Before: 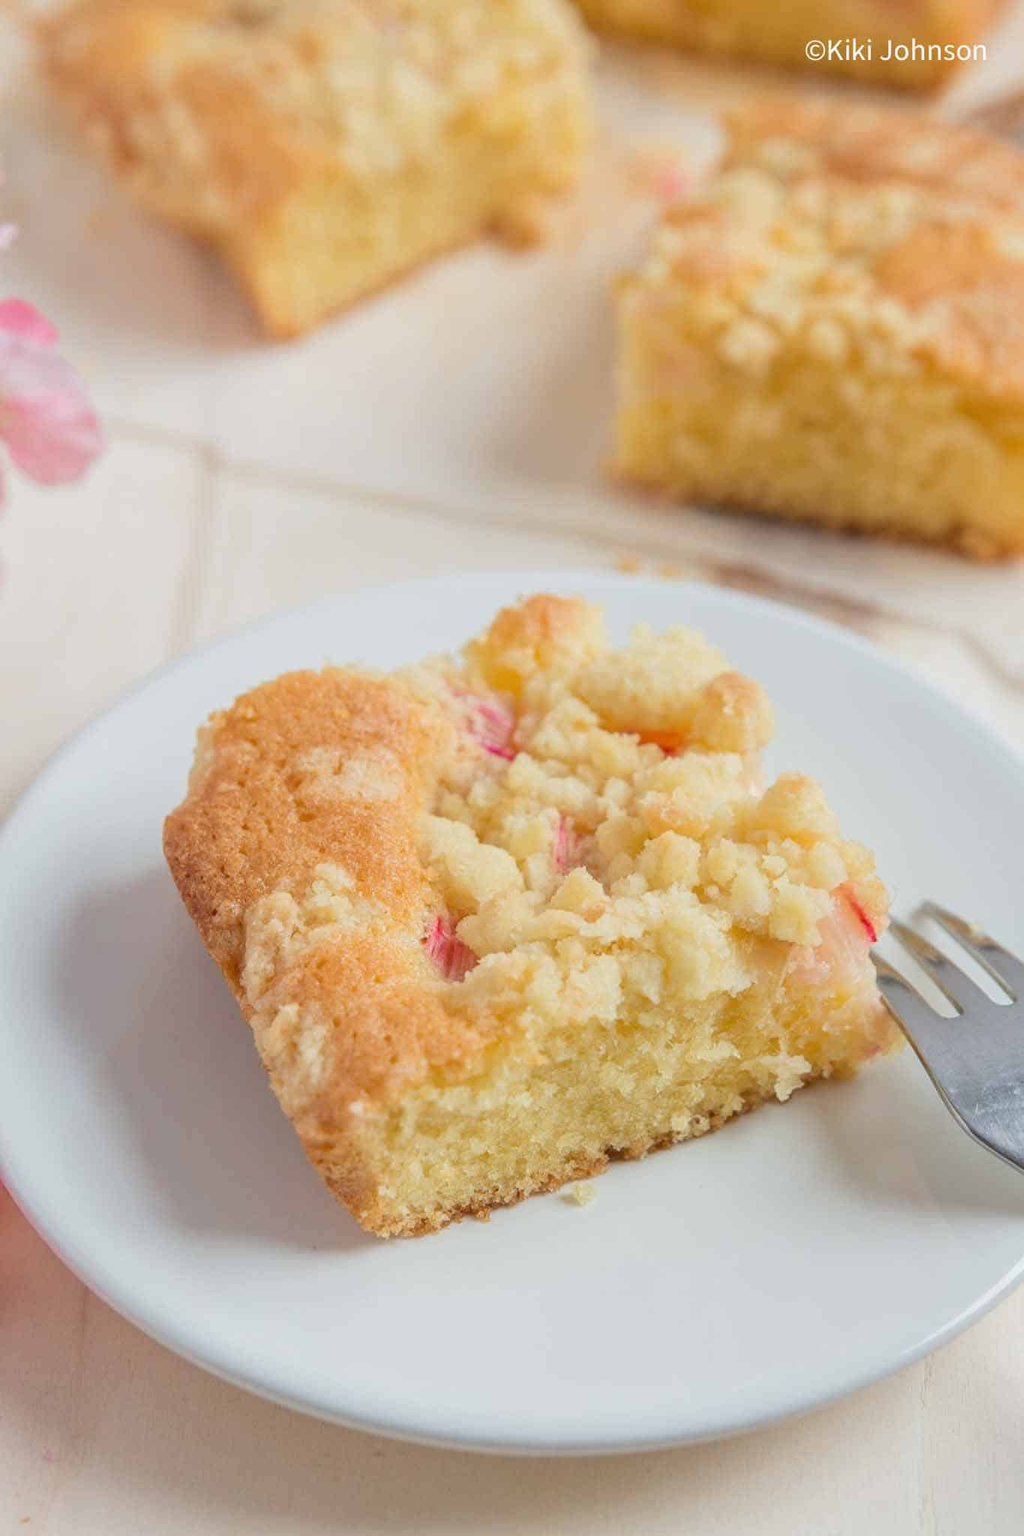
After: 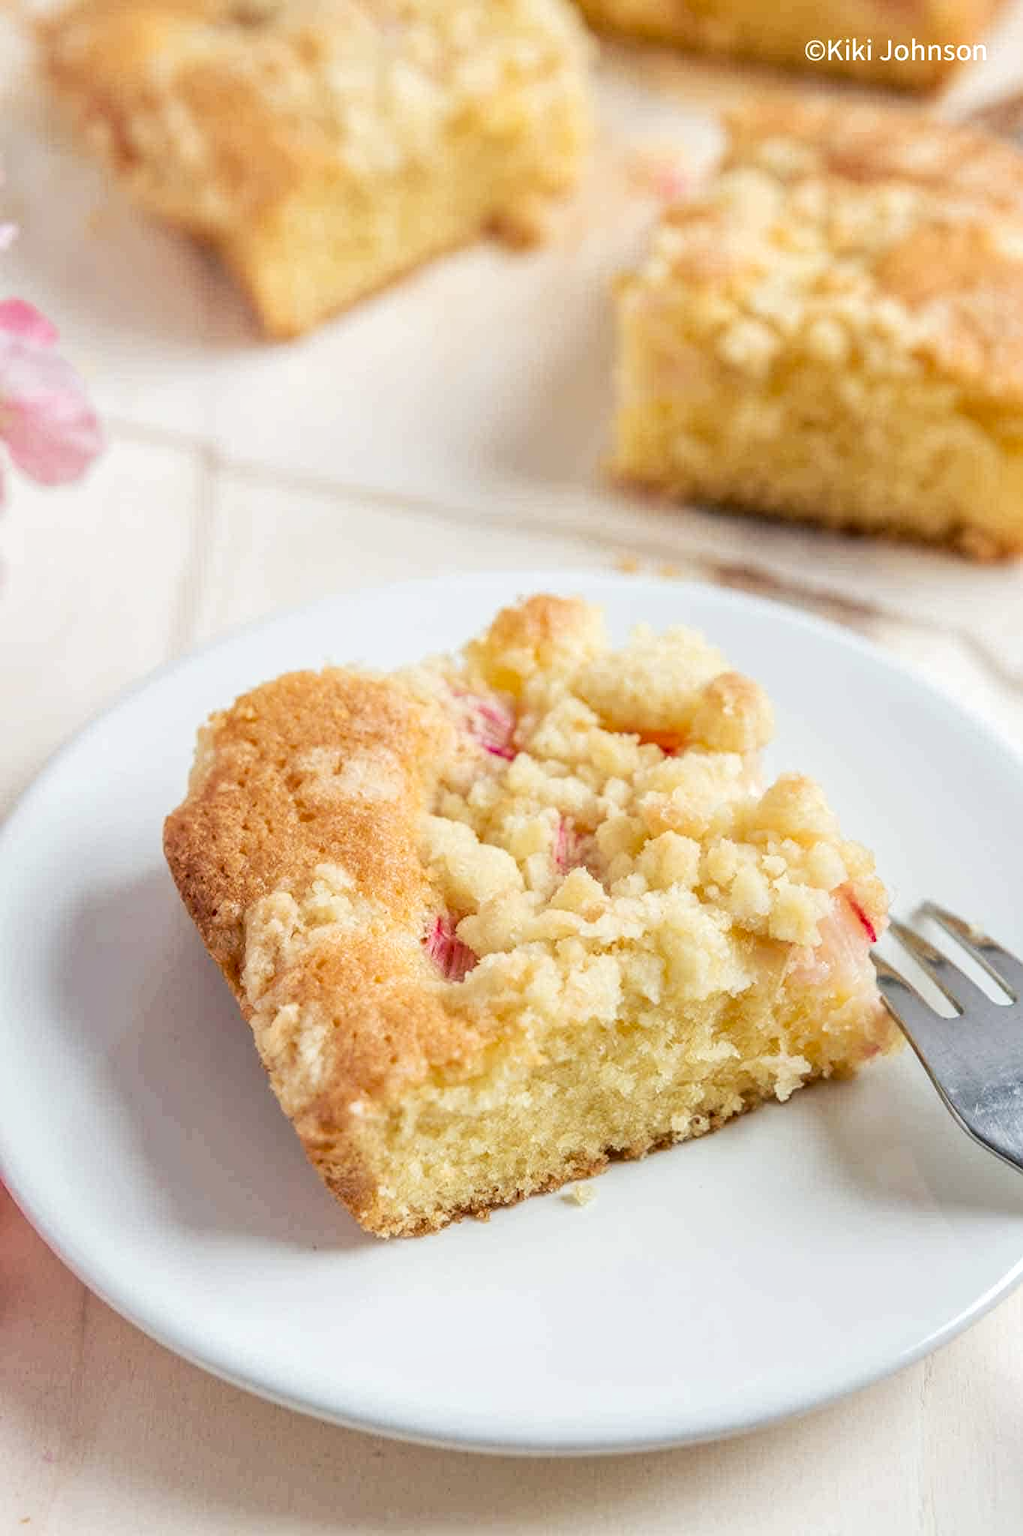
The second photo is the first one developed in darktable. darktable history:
local contrast: detail 150%
tone curve: curves: ch0 [(0, 0) (0.003, 0.032) (0.011, 0.033) (0.025, 0.036) (0.044, 0.046) (0.069, 0.069) (0.1, 0.108) (0.136, 0.157) (0.177, 0.208) (0.224, 0.256) (0.277, 0.313) (0.335, 0.379) (0.399, 0.444) (0.468, 0.514) (0.543, 0.595) (0.623, 0.687) (0.709, 0.772) (0.801, 0.854) (0.898, 0.933) (1, 1)], preserve colors none
